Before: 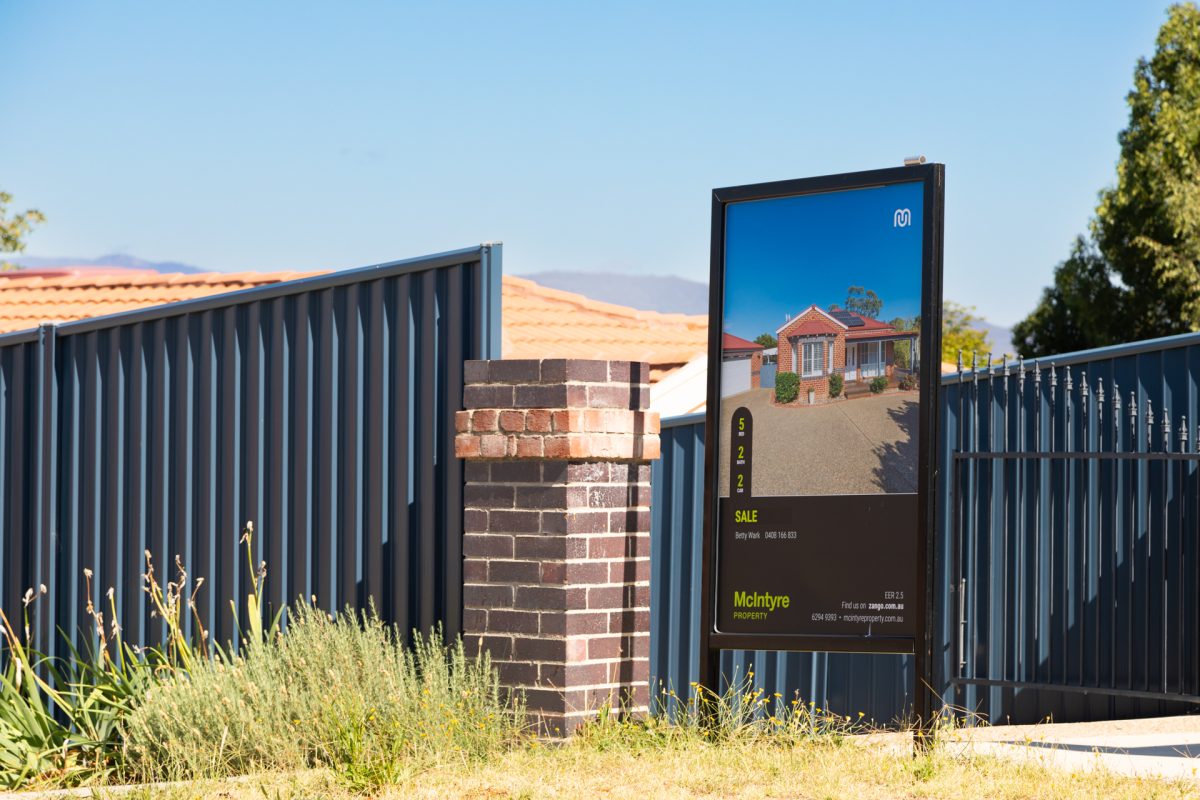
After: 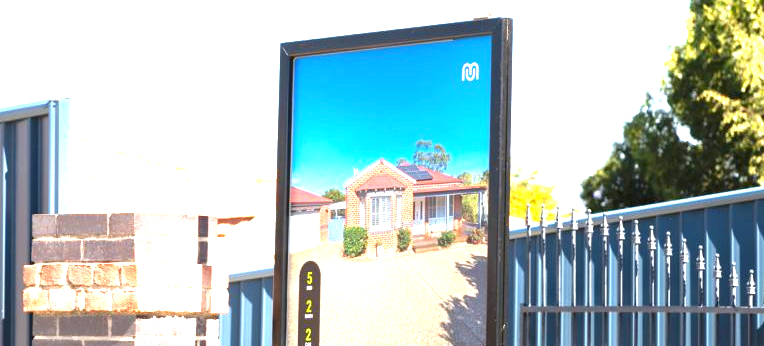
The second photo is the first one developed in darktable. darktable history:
exposure: black level correction 0, exposure 2.138 EV, compensate exposure bias true, compensate highlight preservation false
crop: left 36.005%, top 18.293%, right 0.31%, bottom 38.444%
